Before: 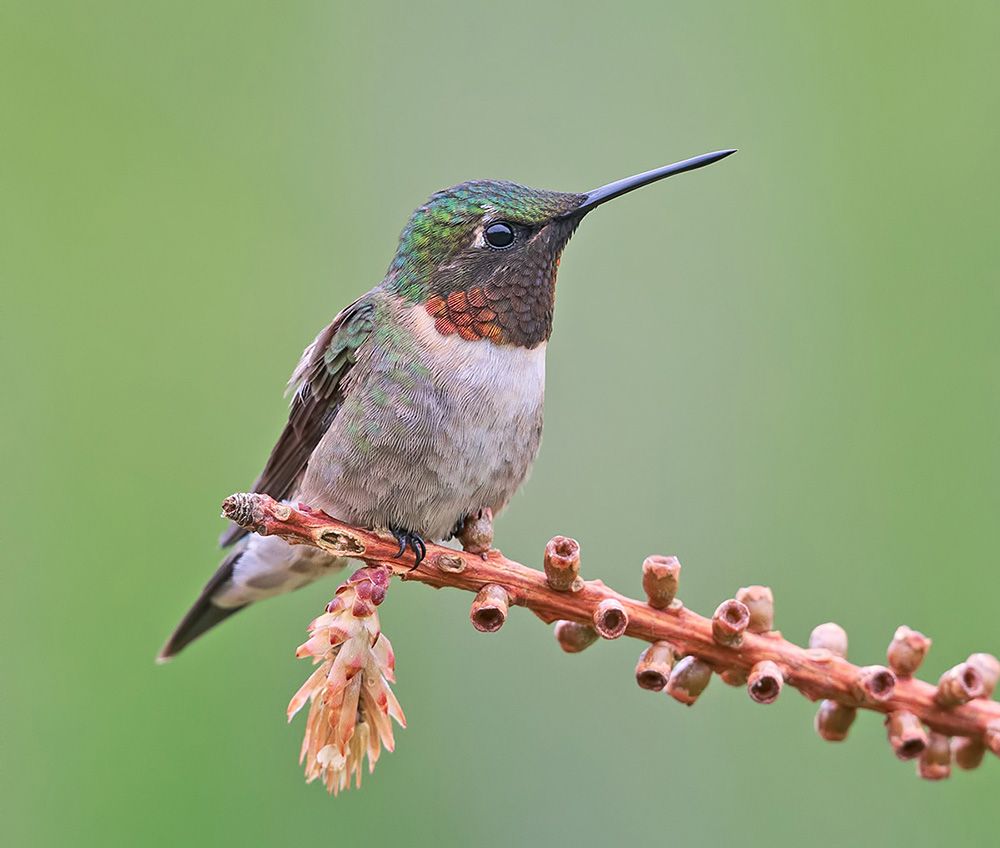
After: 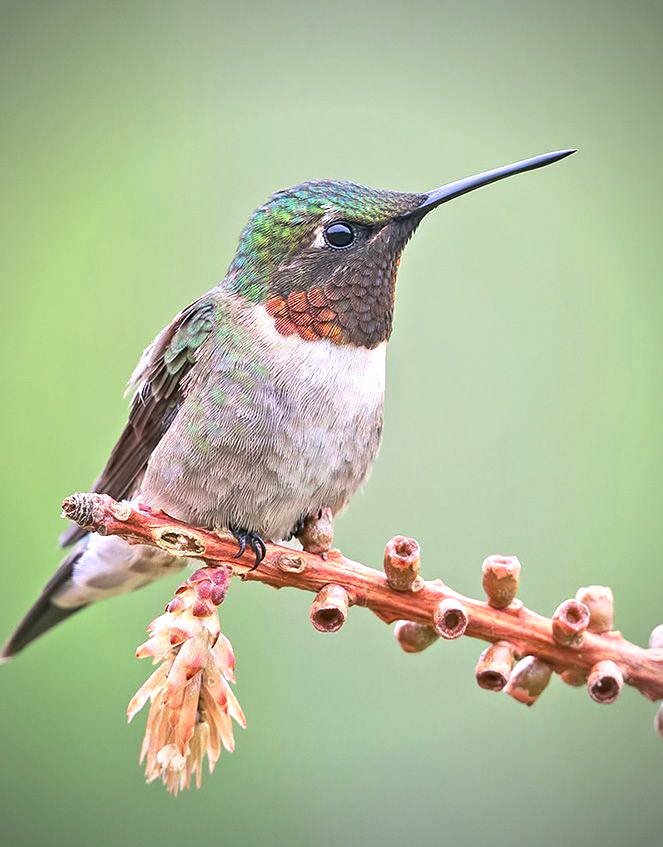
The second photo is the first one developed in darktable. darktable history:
crop and rotate: left 16.077%, right 17.526%
exposure: exposure 0.645 EV, compensate highlight preservation false
vignetting: fall-off start 73.65%, brightness -0.575
tone equalizer: on, module defaults
